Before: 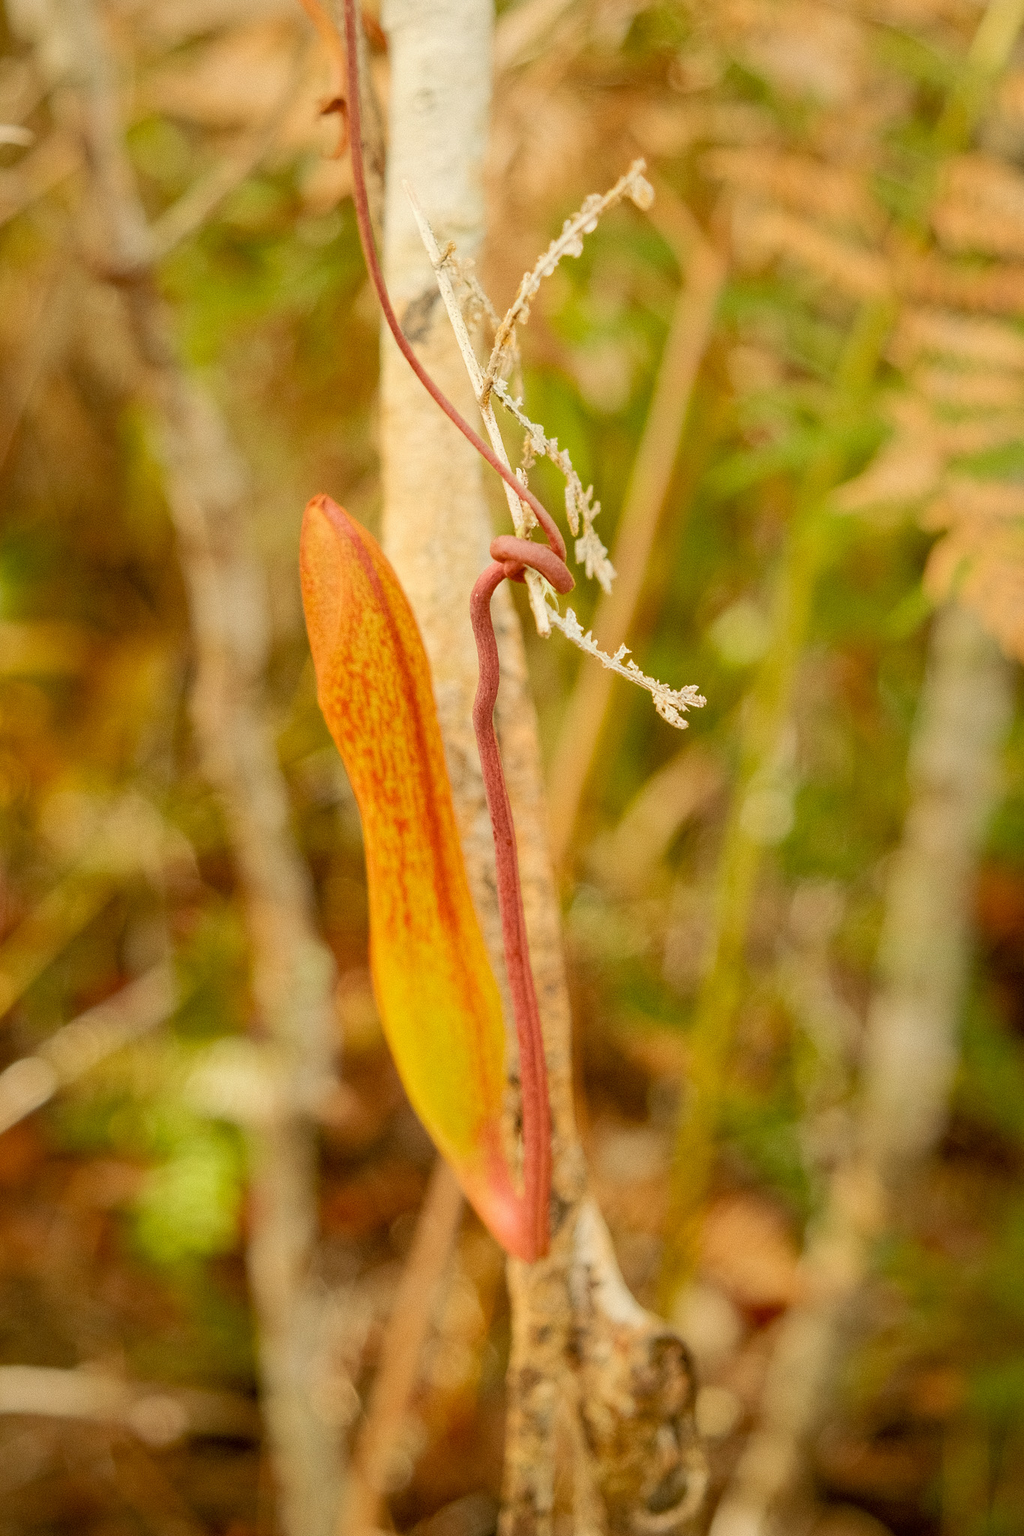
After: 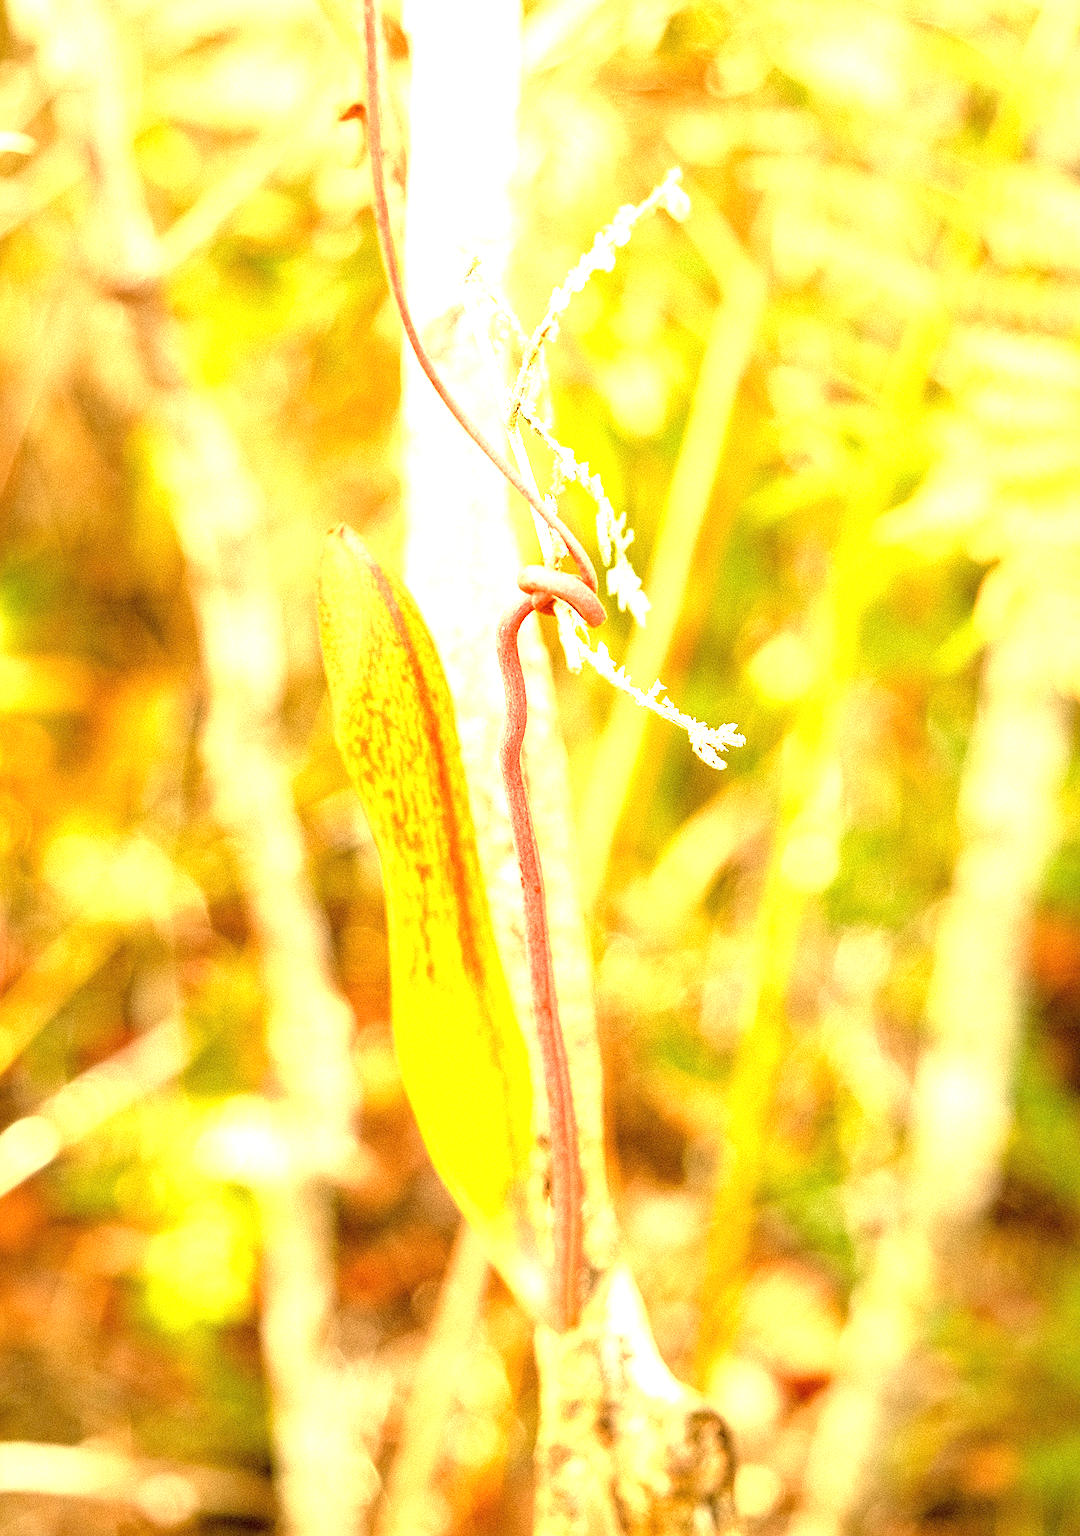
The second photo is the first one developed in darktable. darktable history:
sharpen: amount 0.216
exposure: black level correction 0, exposure 1.921 EV, compensate highlight preservation false
crop and rotate: top 0.01%, bottom 5.262%
levels: mode automatic, levels [0, 0.435, 0.917]
